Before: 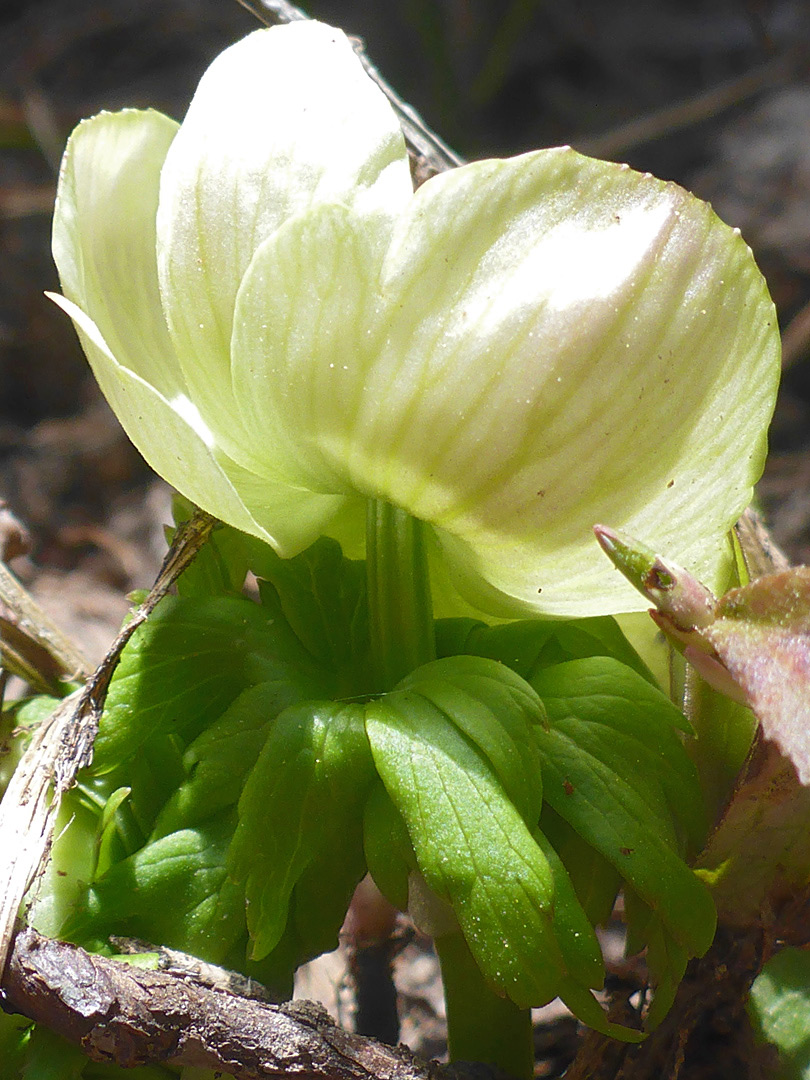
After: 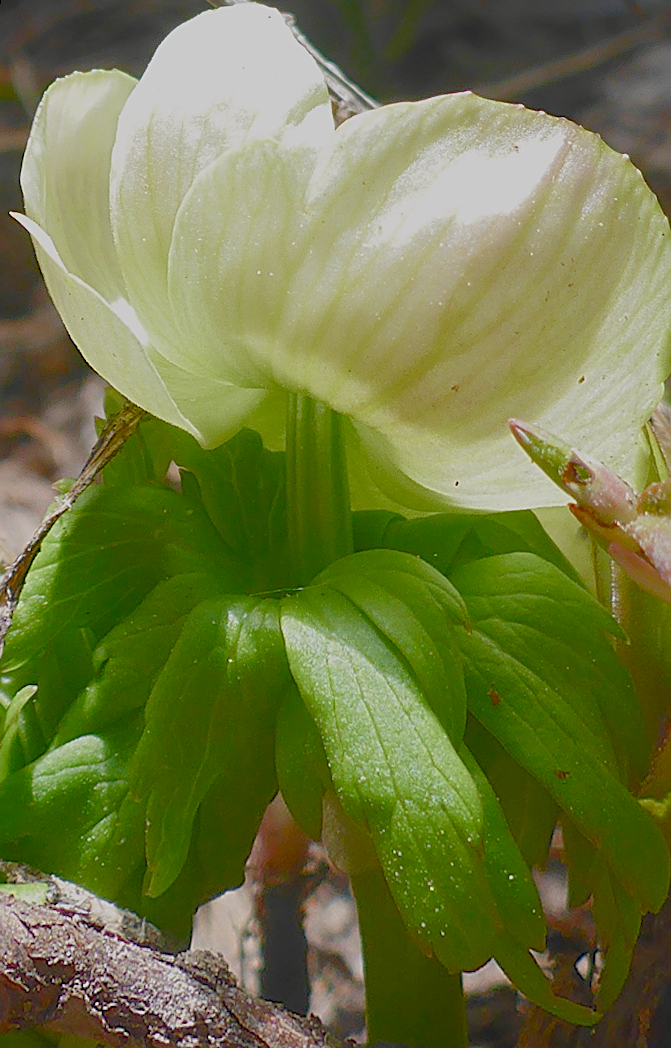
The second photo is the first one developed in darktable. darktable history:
rotate and perspective: rotation 0.72°, lens shift (vertical) -0.352, lens shift (horizontal) -0.051, crop left 0.152, crop right 0.859, crop top 0.019, crop bottom 0.964
sharpen: on, module defaults
color balance rgb: shadows lift › chroma 1%, shadows lift › hue 113°, highlights gain › chroma 0.2%, highlights gain › hue 333°, perceptual saturation grading › global saturation 20%, perceptual saturation grading › highlights -50%, perceptual saturation grading › shadows 25%, contrast -30%
